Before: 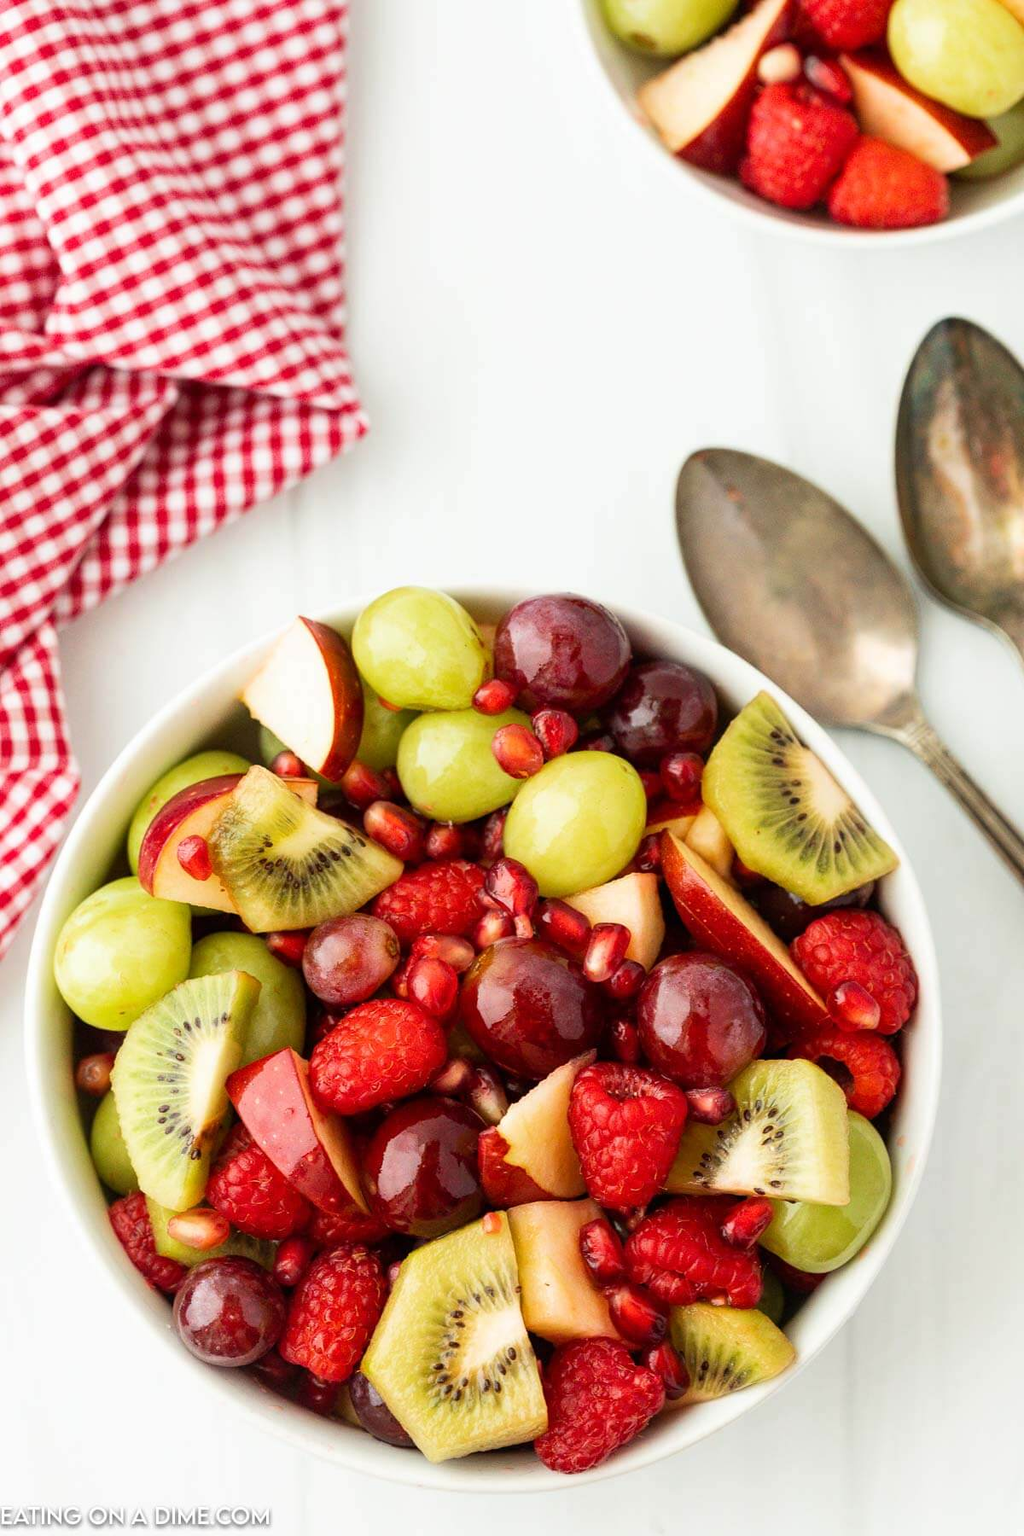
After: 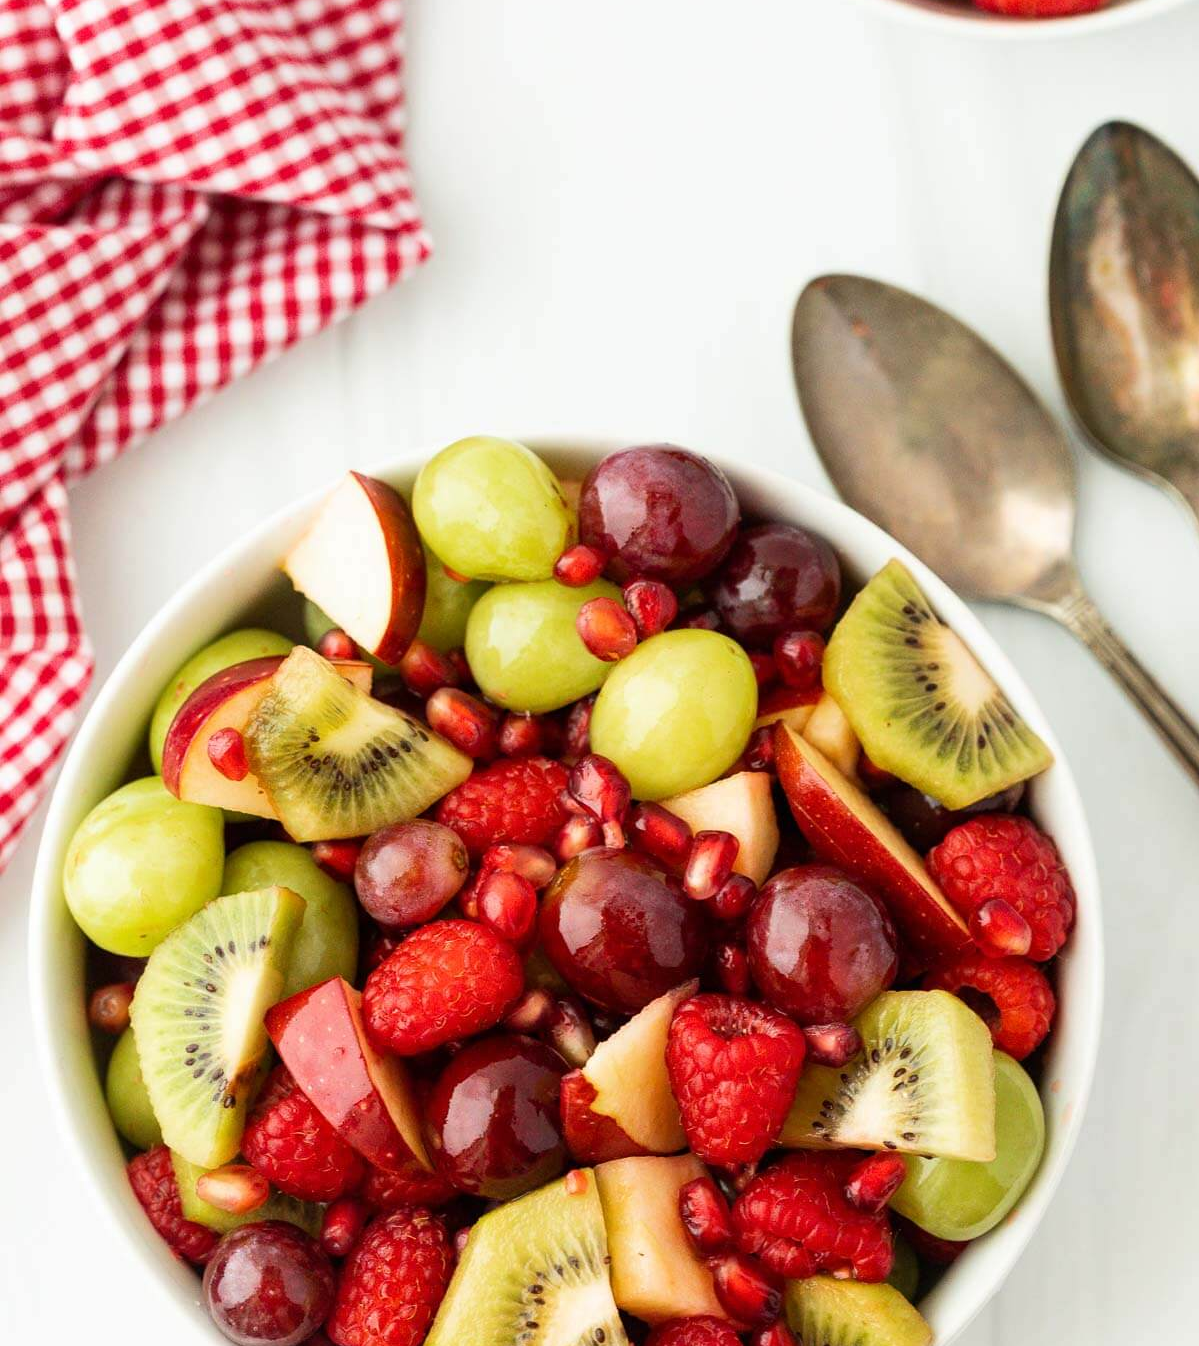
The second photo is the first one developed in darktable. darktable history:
crop: top 13.981%, bottom 11.237%
